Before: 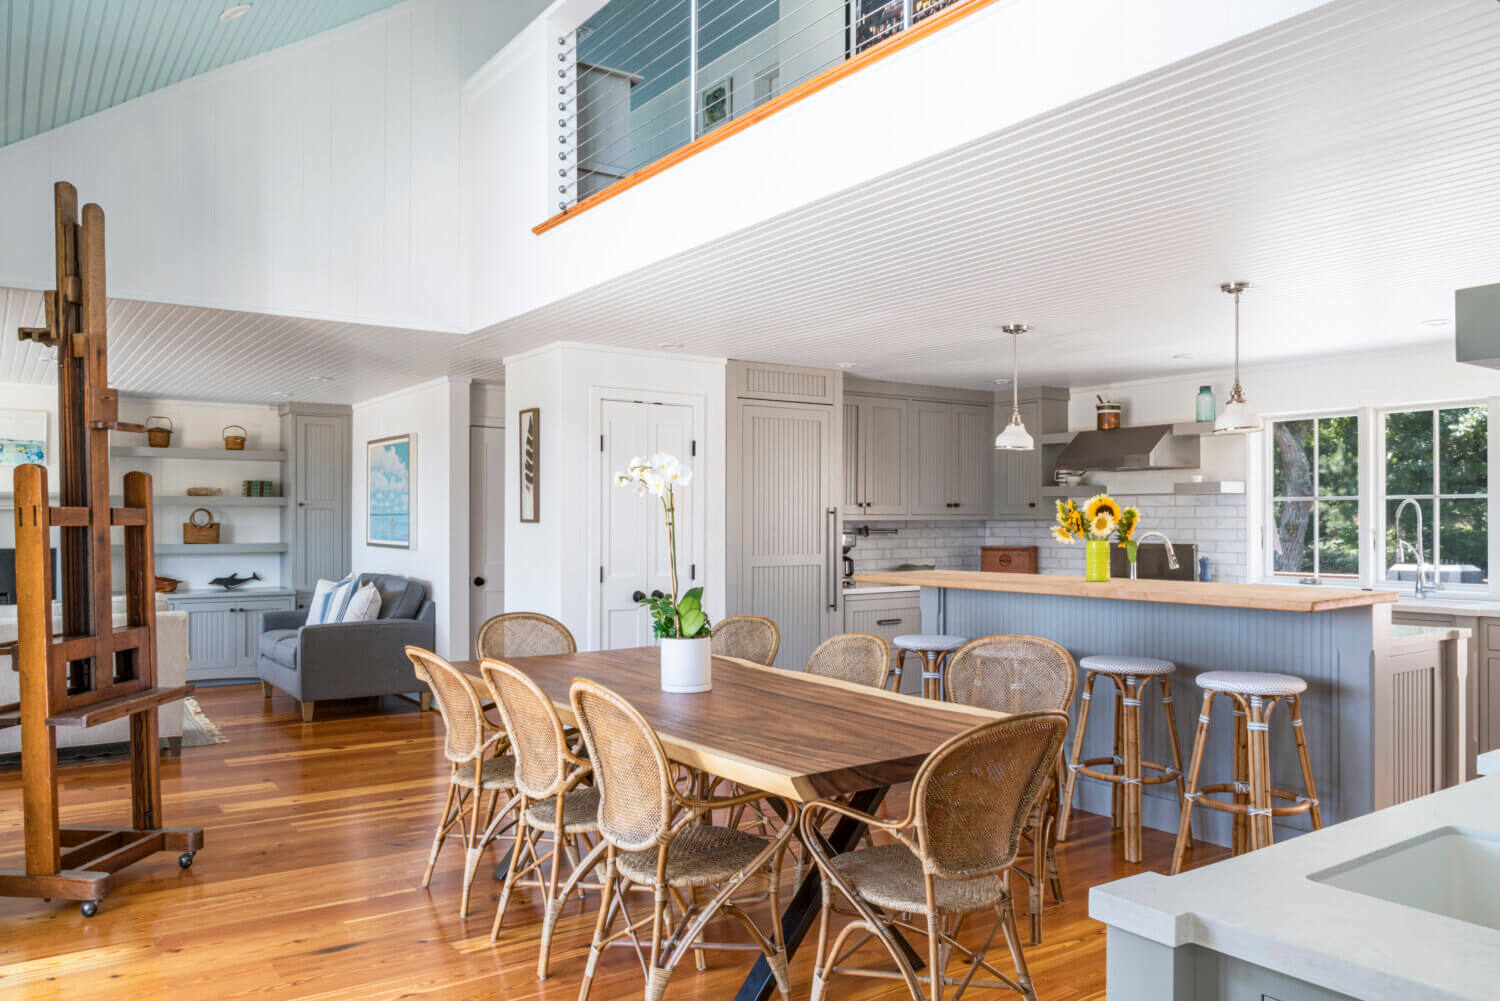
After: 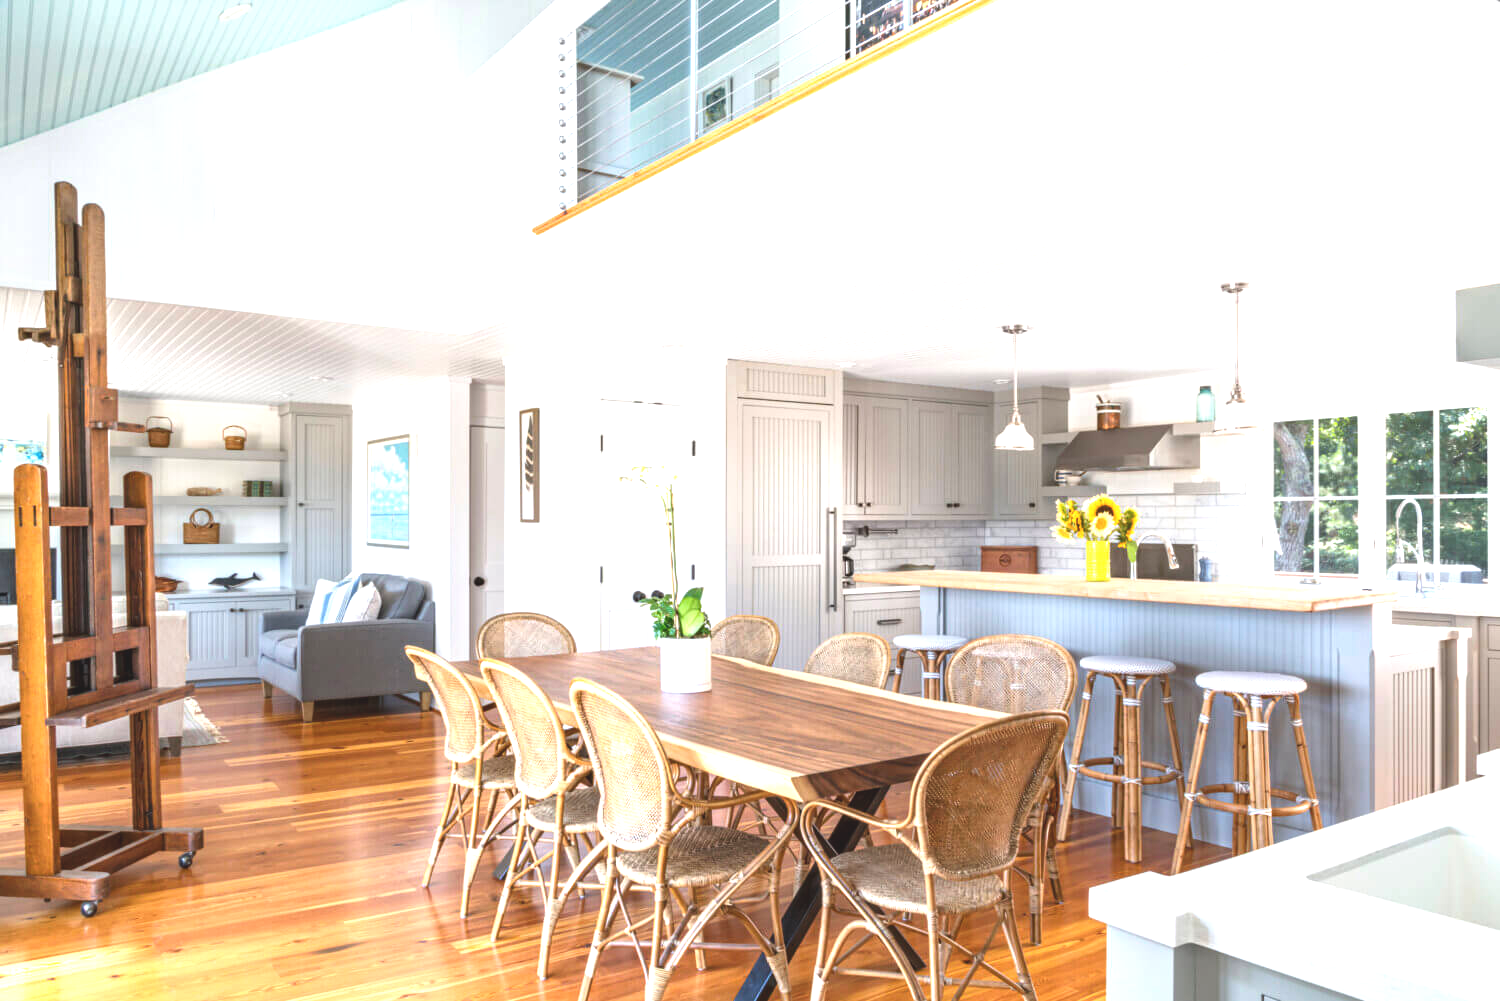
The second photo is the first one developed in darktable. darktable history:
exposure: black level correction -0.006, exposure 1 EV, compensate highlight preservation false
